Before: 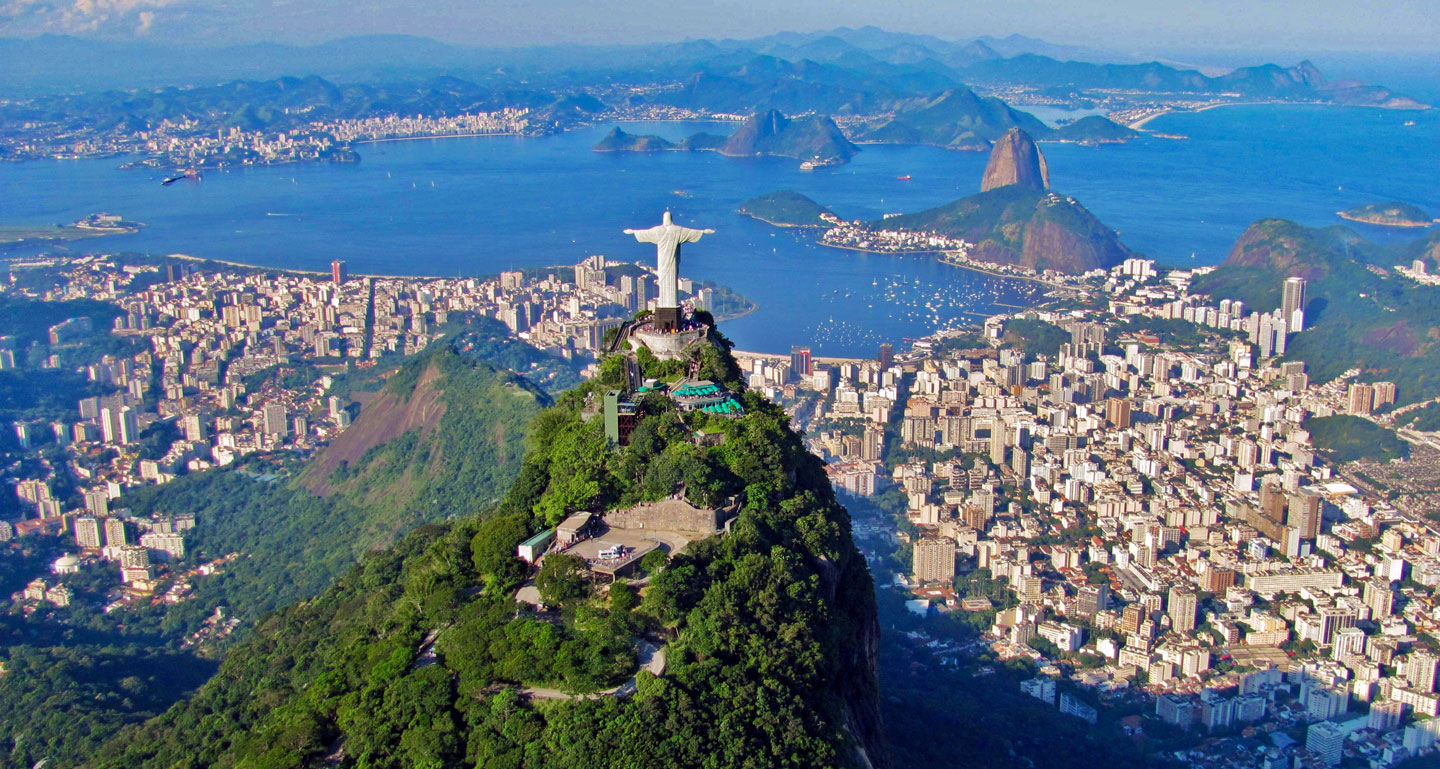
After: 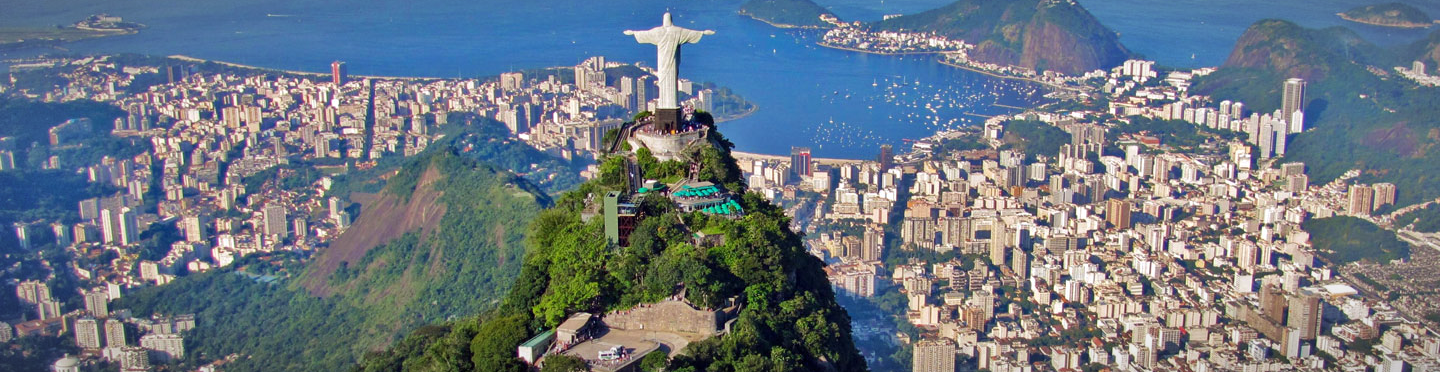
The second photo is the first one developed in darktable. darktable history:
tone equalizer: on, module defaults
crop and rotate: top 26.056%, bottom 25.543%
vignetting: fall-off radius 70%, automatic ratio true
